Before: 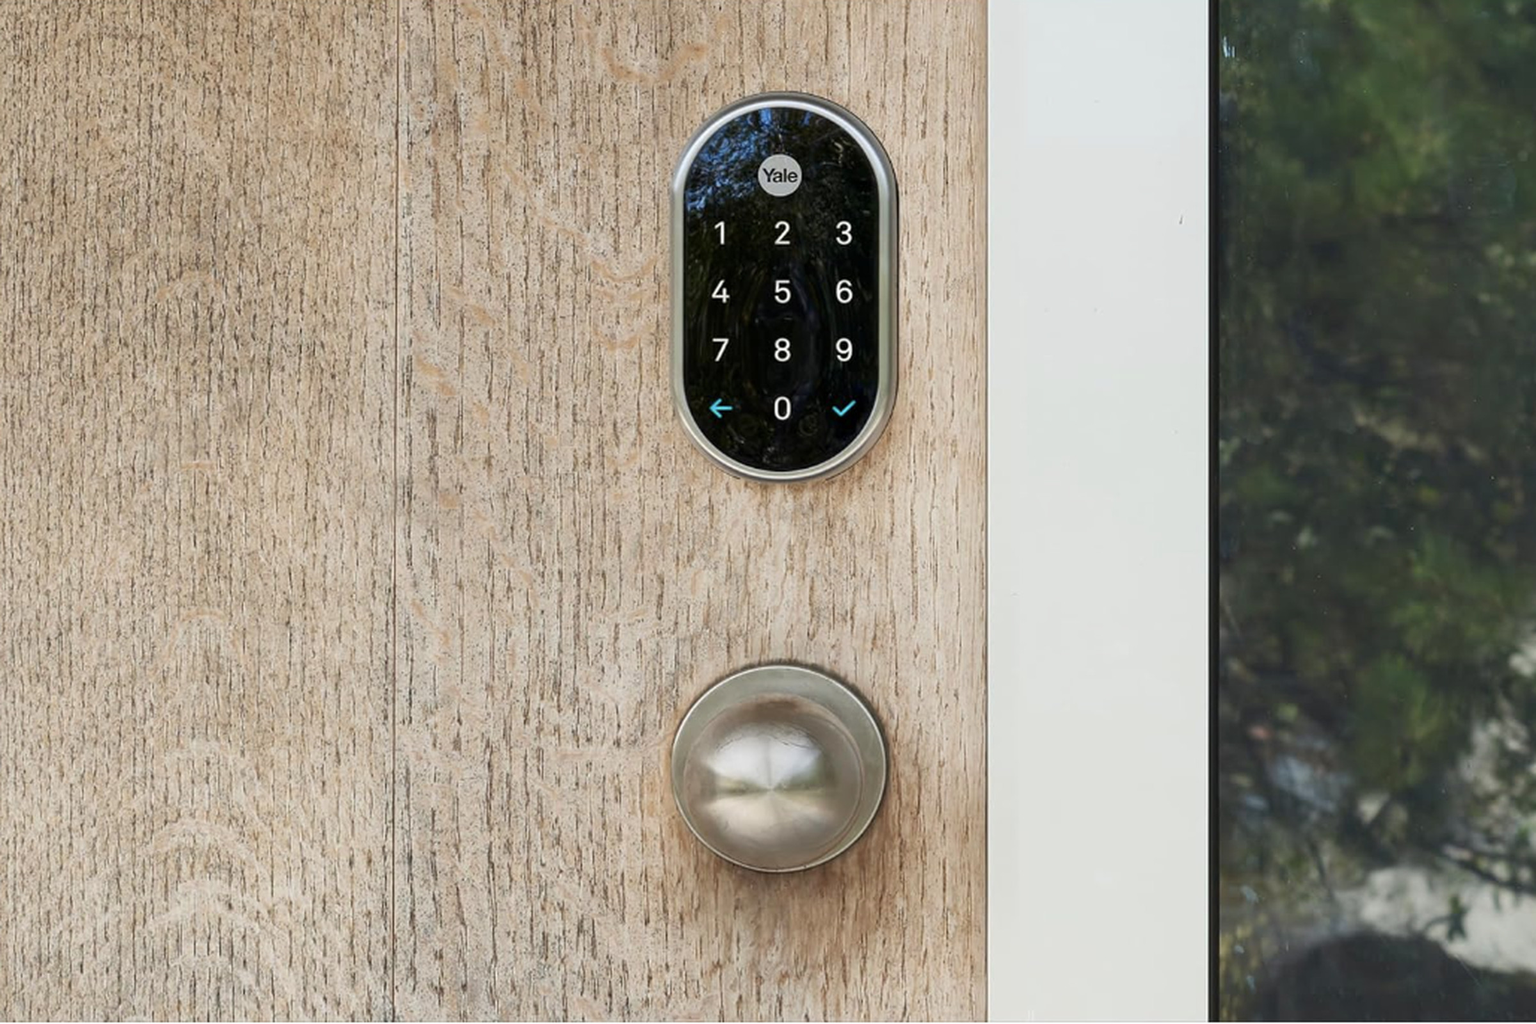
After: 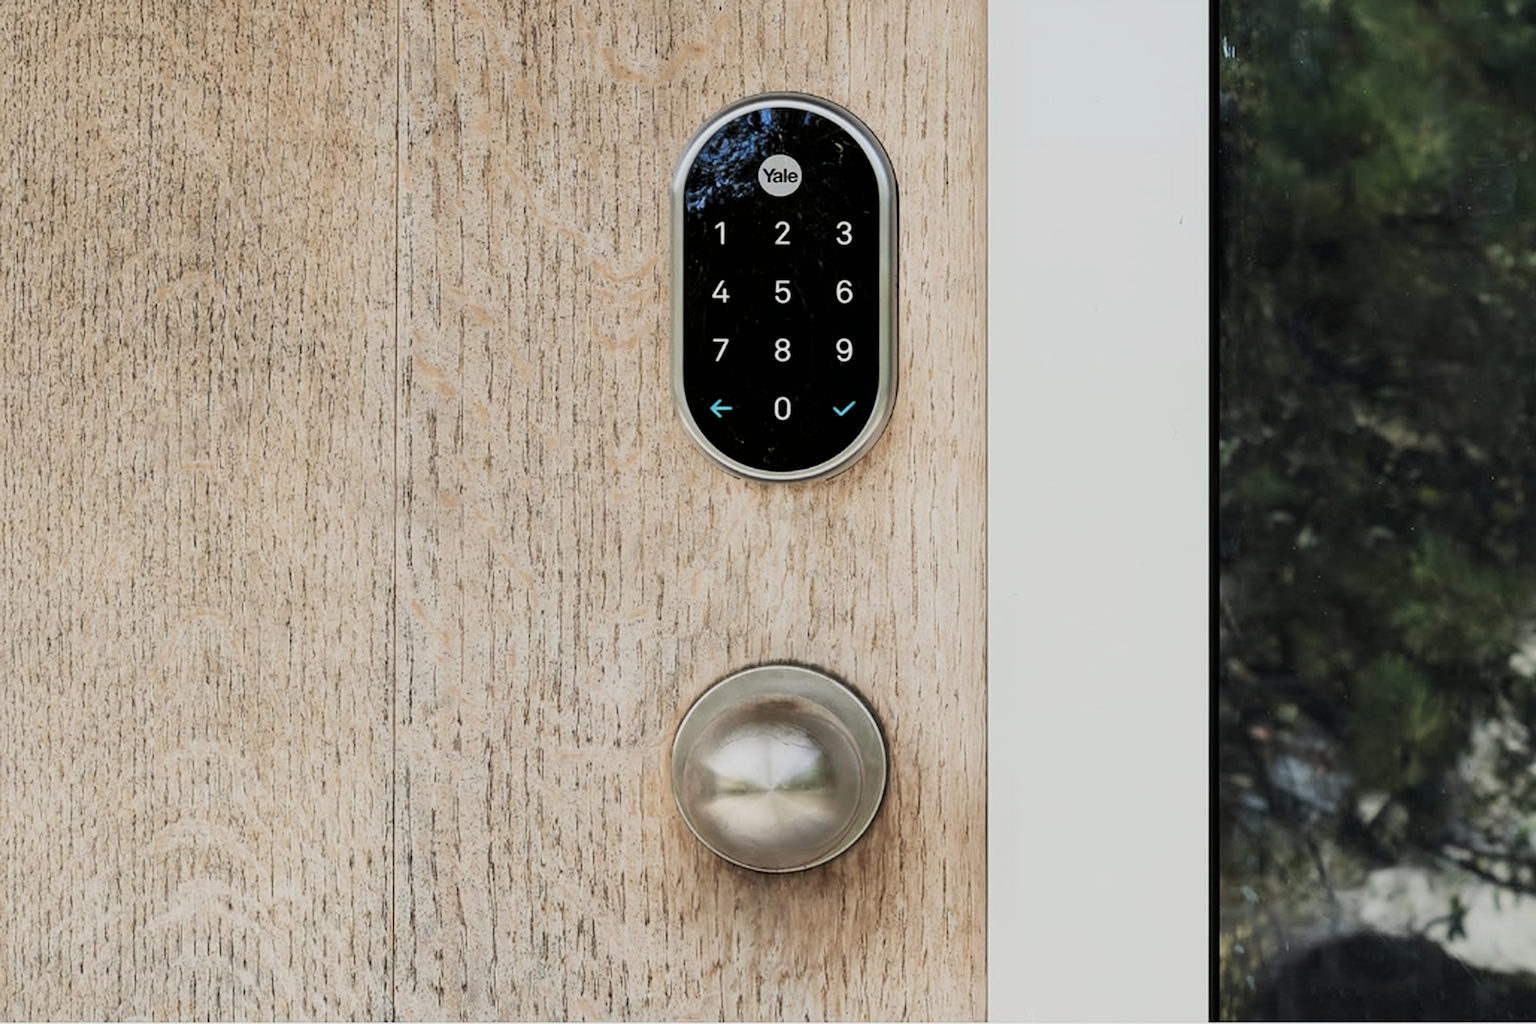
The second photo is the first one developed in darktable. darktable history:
filmic rgb: black relative exposure -7.5 EV, white relative exposure 5 EV, hardness 3.33, contrast 1.298
